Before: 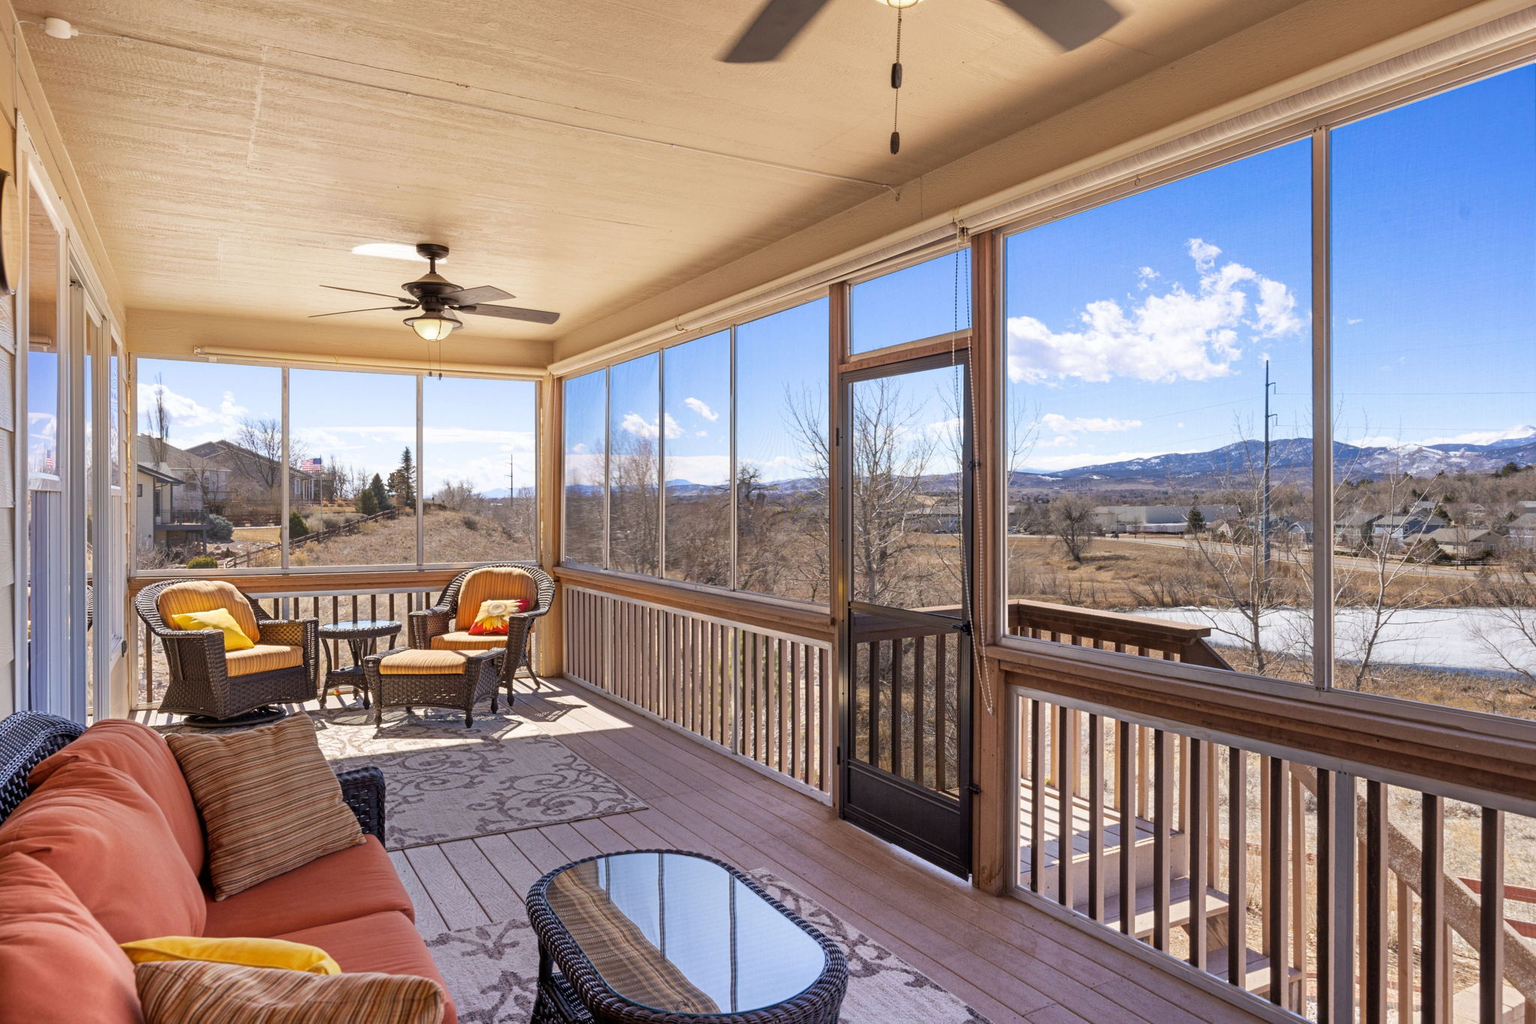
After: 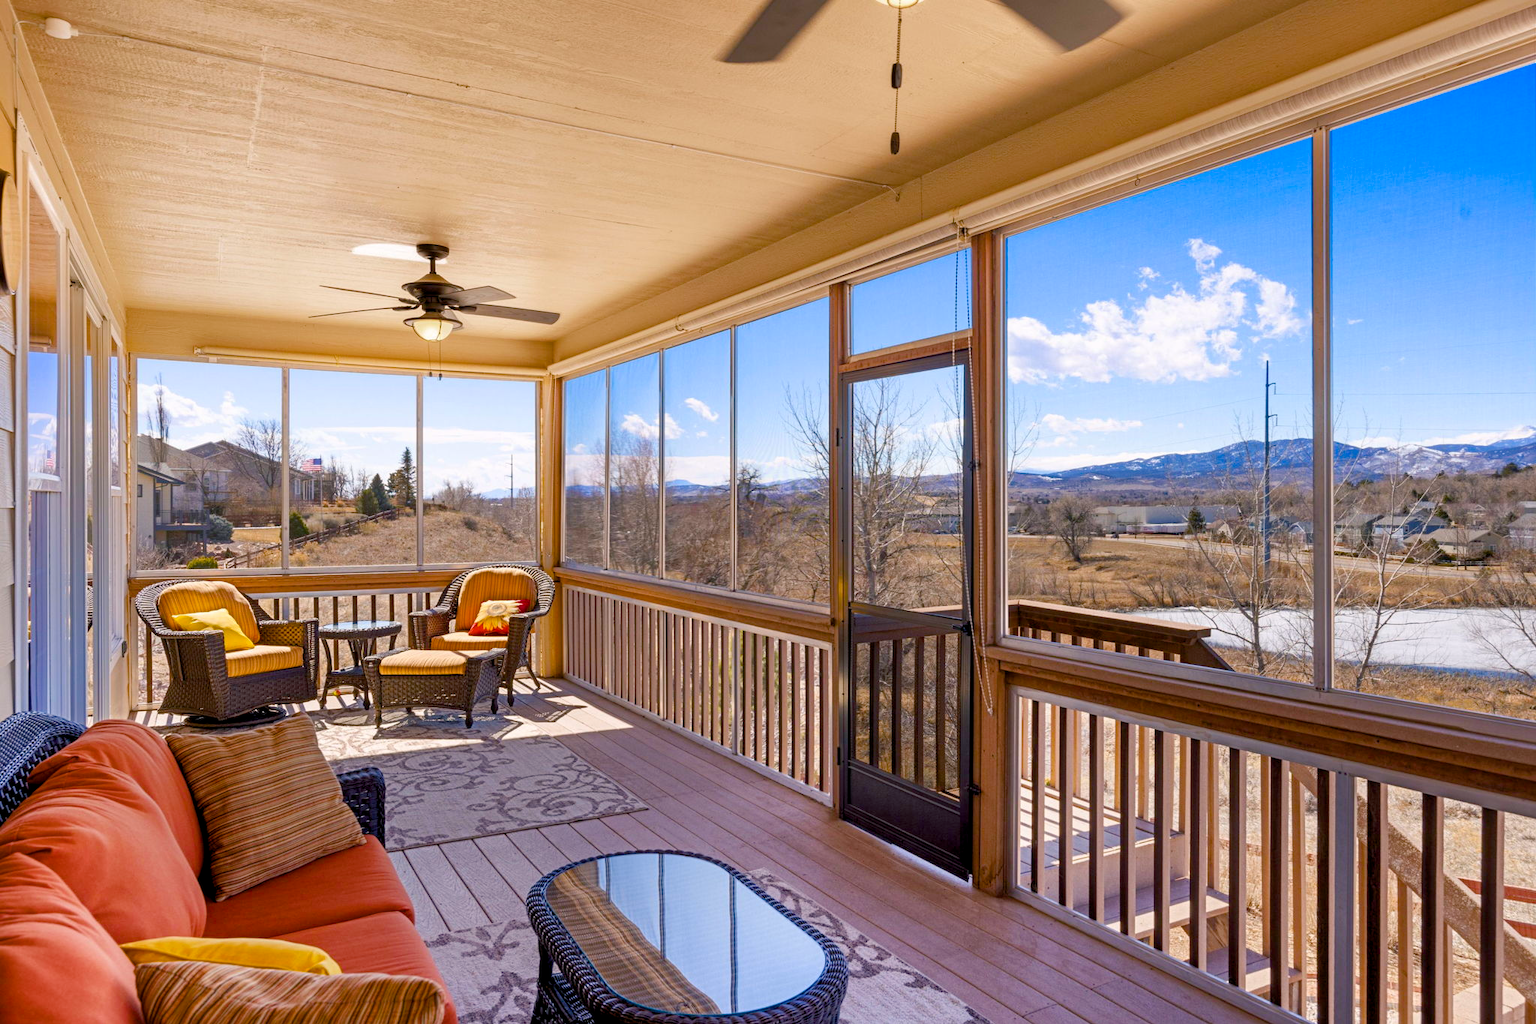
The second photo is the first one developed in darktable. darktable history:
color correction: highlights a* -0.107, highlights b* -5.33, shadows a* -0.133, shadows b* -0.07
color balance rgb: shadows lift › chroma 2.024%, shadows lift › hue 219.35°, power › hue 206.85°, highlights gain › chroma 2.042%, highlights gain › hue 71.97°, global offset › luminance -0.479%, linear chroma grading › global chroma 8.929%, perceptual saturation grading › global saturation 19.595%, perceptual saturation grading › highlights -25.049%, perceptual saturation grading › shadows 49.929%, global vibrance 20%
